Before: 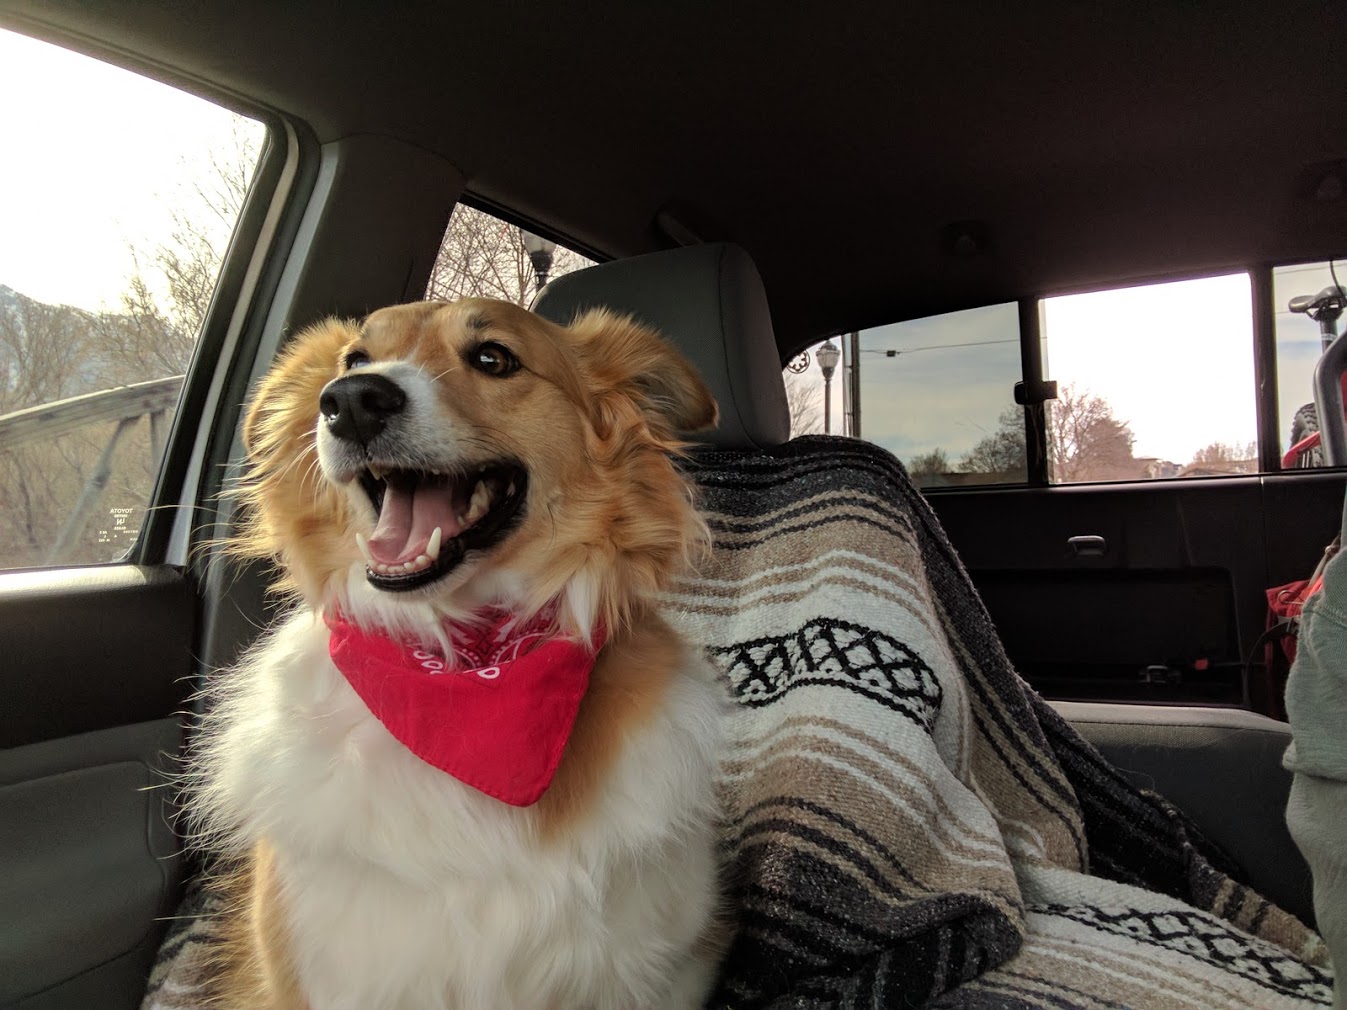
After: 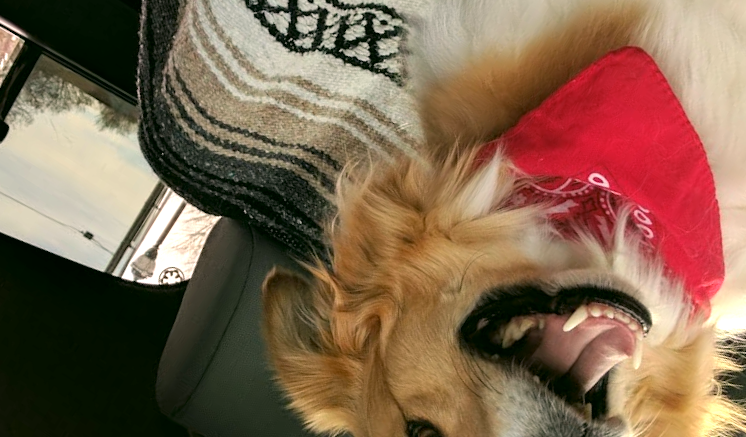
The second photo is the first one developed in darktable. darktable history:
exposure: exposure 0.643 EV, compensate highlight preservation false
color correction: highlights a* 4.04, highlights b* 4.99, shadows a* -7.42, shadows b* 5
crop and rotate: angle 147.71°, left 9.202%, top 15.59%, right 4.41%, bottom 16.919%
